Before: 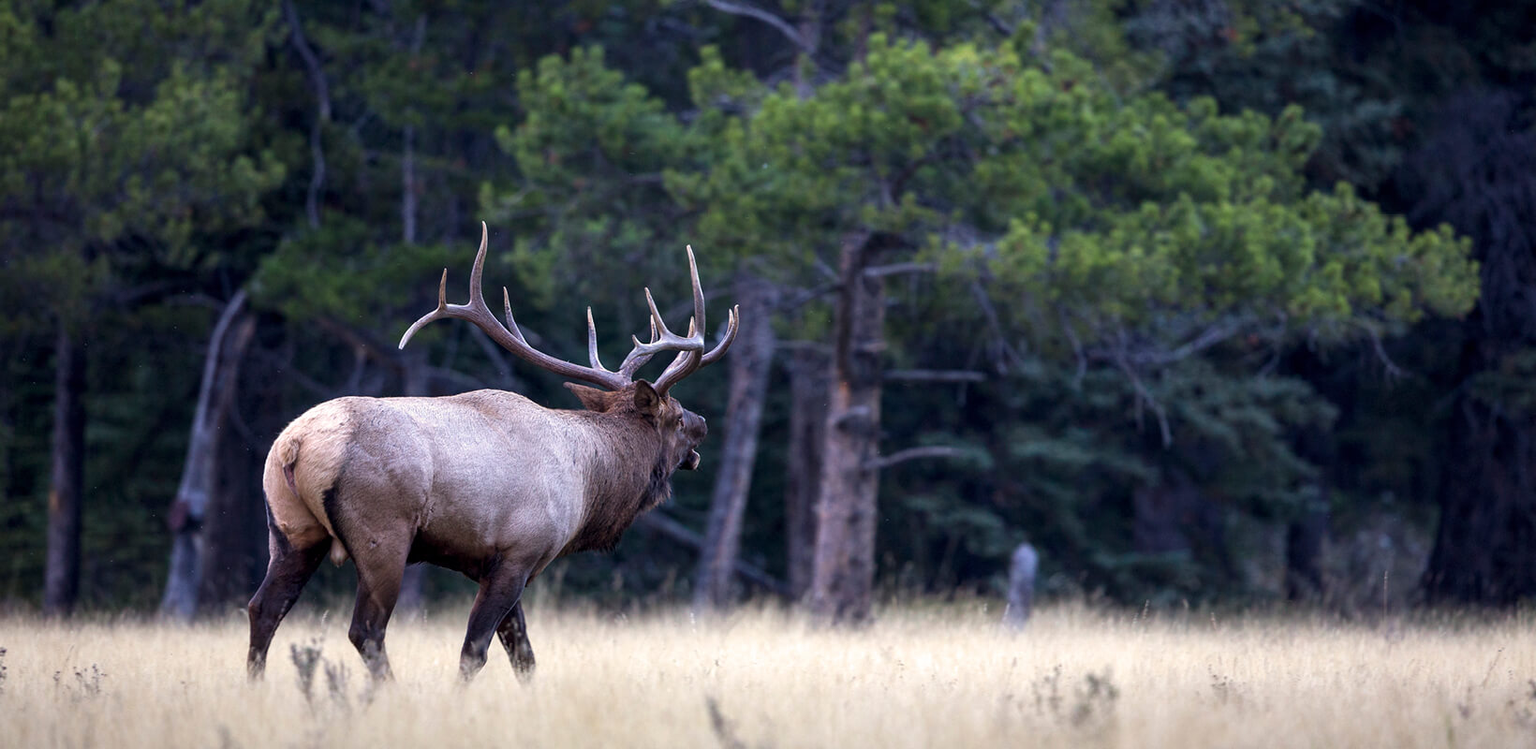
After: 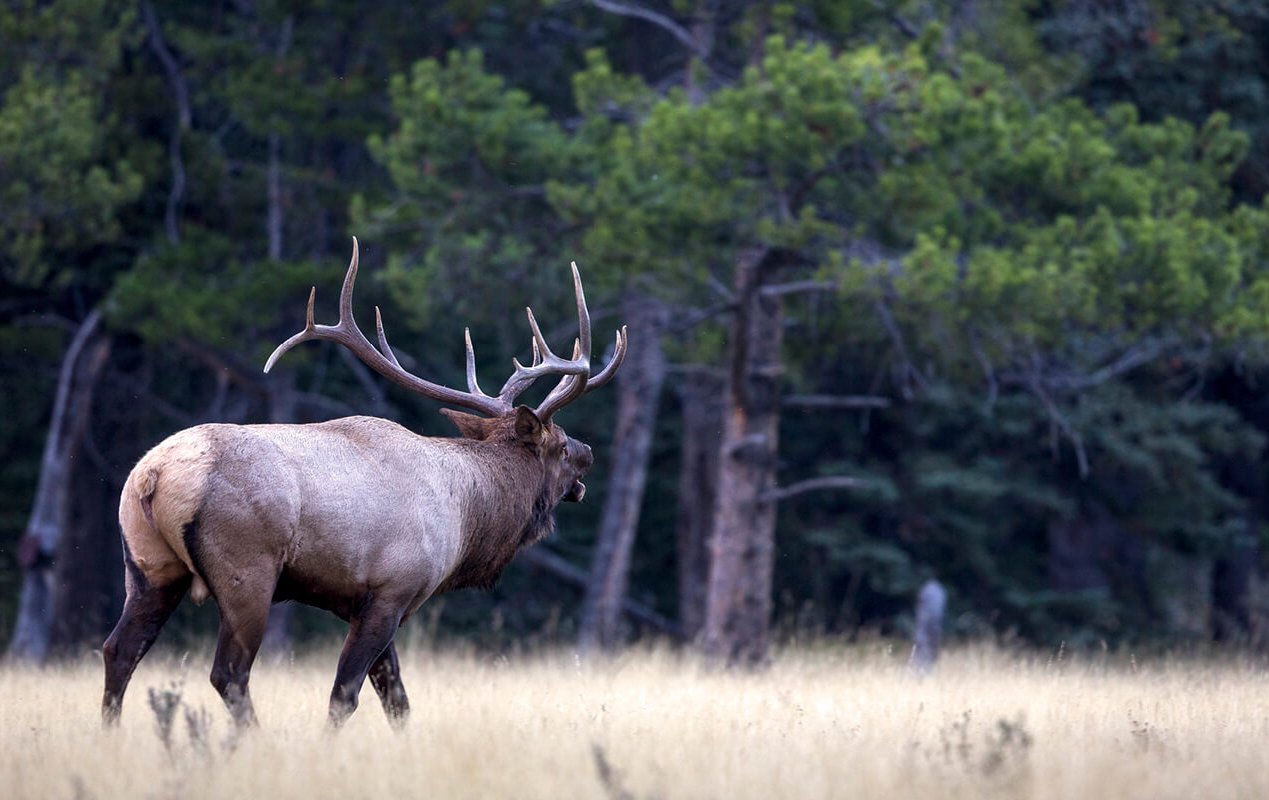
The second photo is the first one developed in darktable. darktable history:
crop: left 9.902%, right 12.682%
